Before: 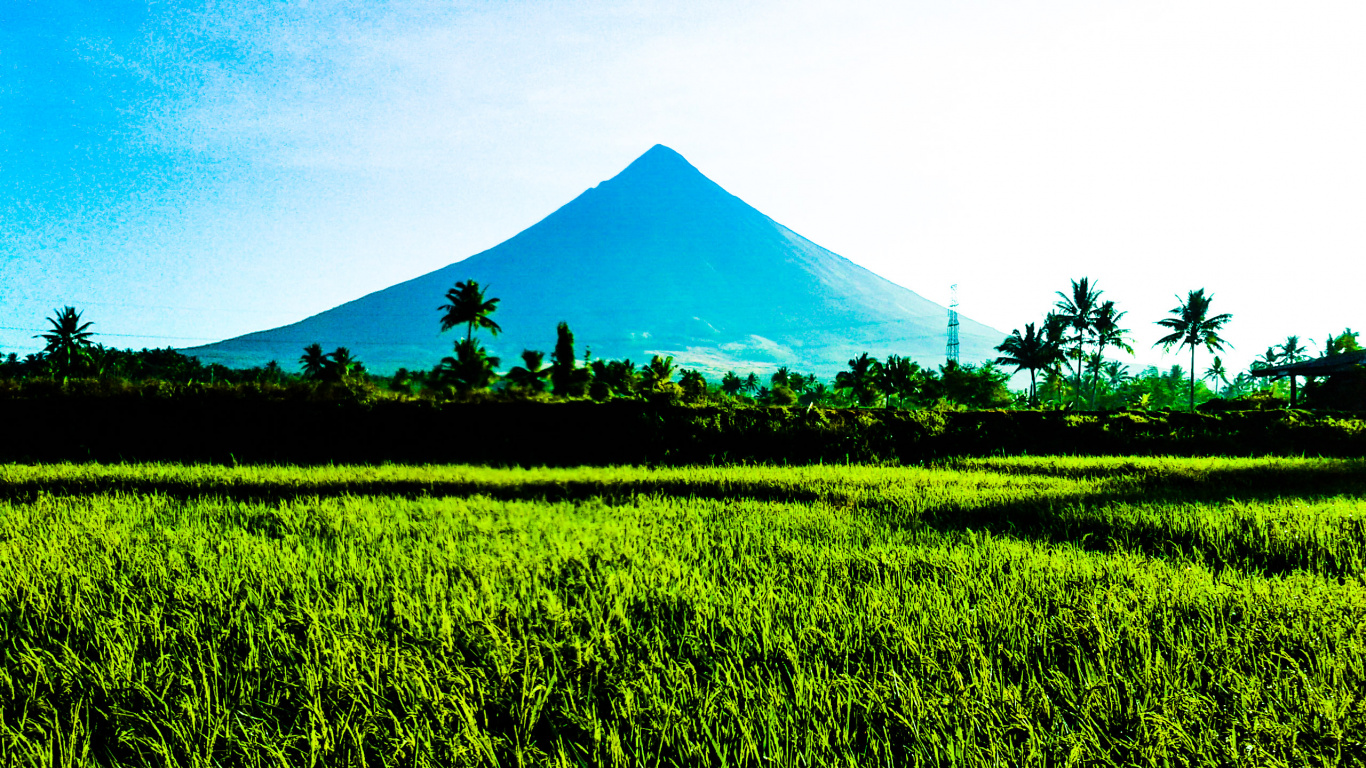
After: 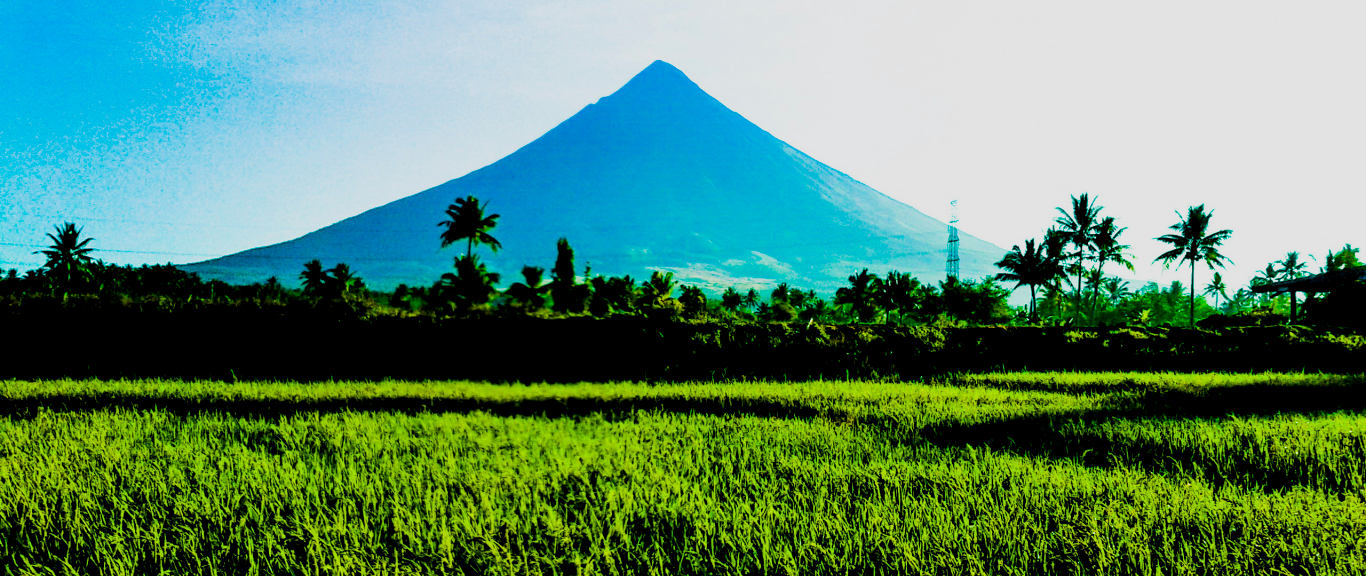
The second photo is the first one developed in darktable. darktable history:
crop: top 11.015%, bottom 13.949%
color balance rgb: global offset › luminance -0.486%, perceptual saturation grading › global saturation 25.861%
exposure: exposure -0.366 EV, compensate highlight preservation false
